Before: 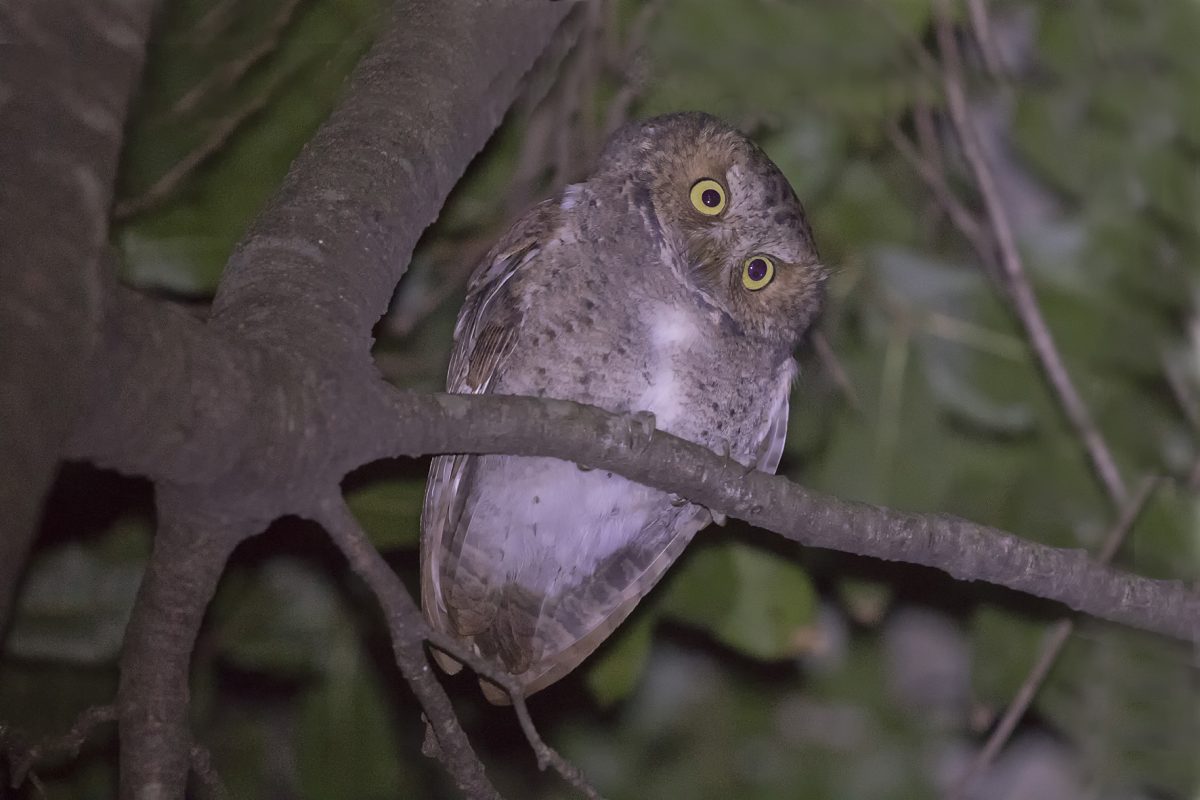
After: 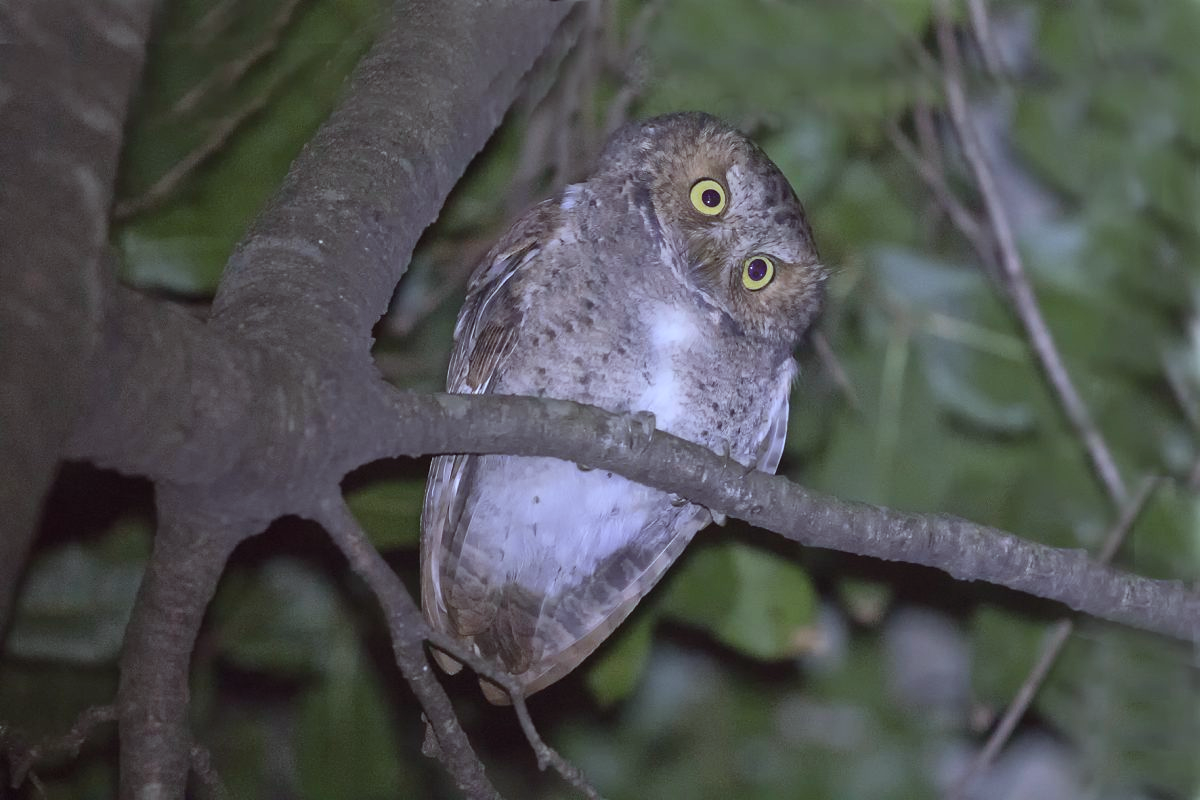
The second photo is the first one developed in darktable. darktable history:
contrast brightness saturation: contrast 0.2, brightness 0.16, saturation 0.22
color correction: highlights a* -10.04, highlights b* -10.37
